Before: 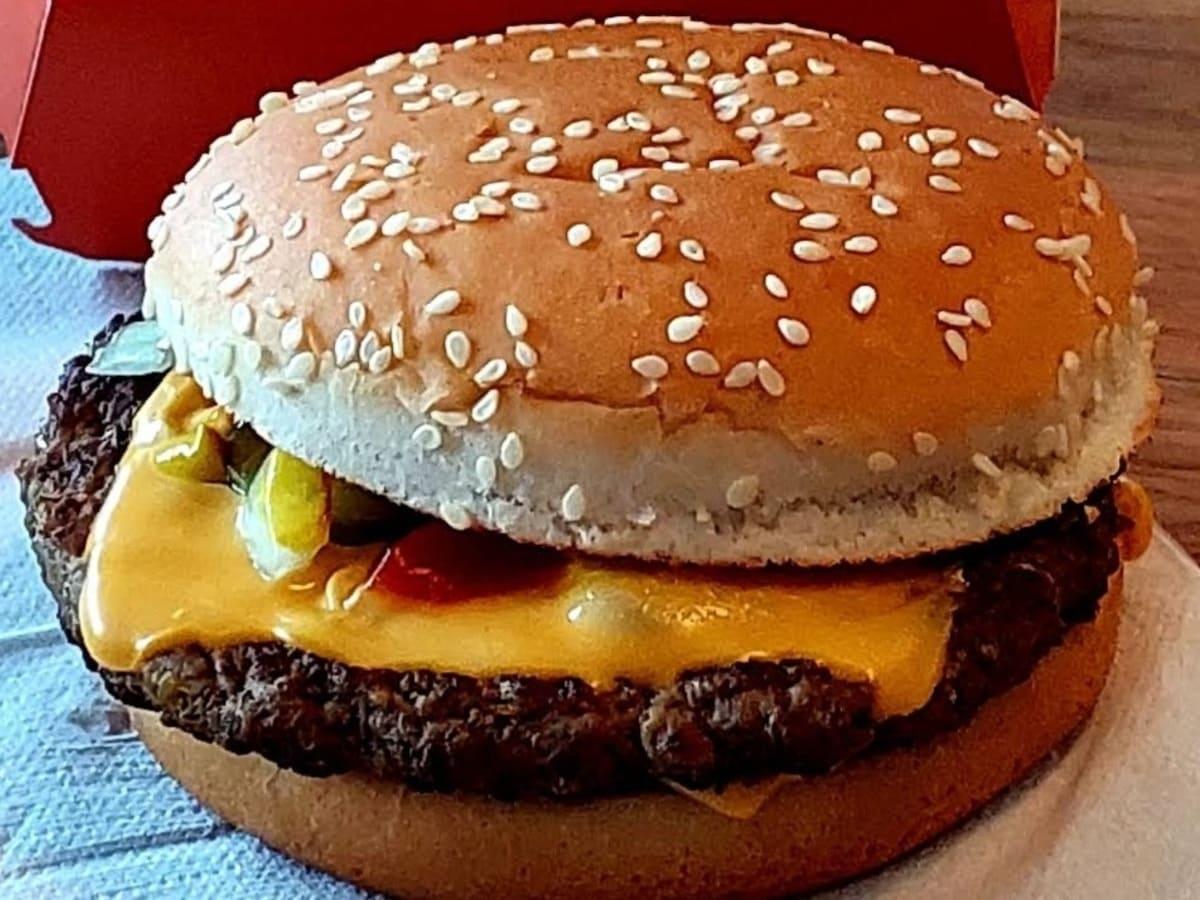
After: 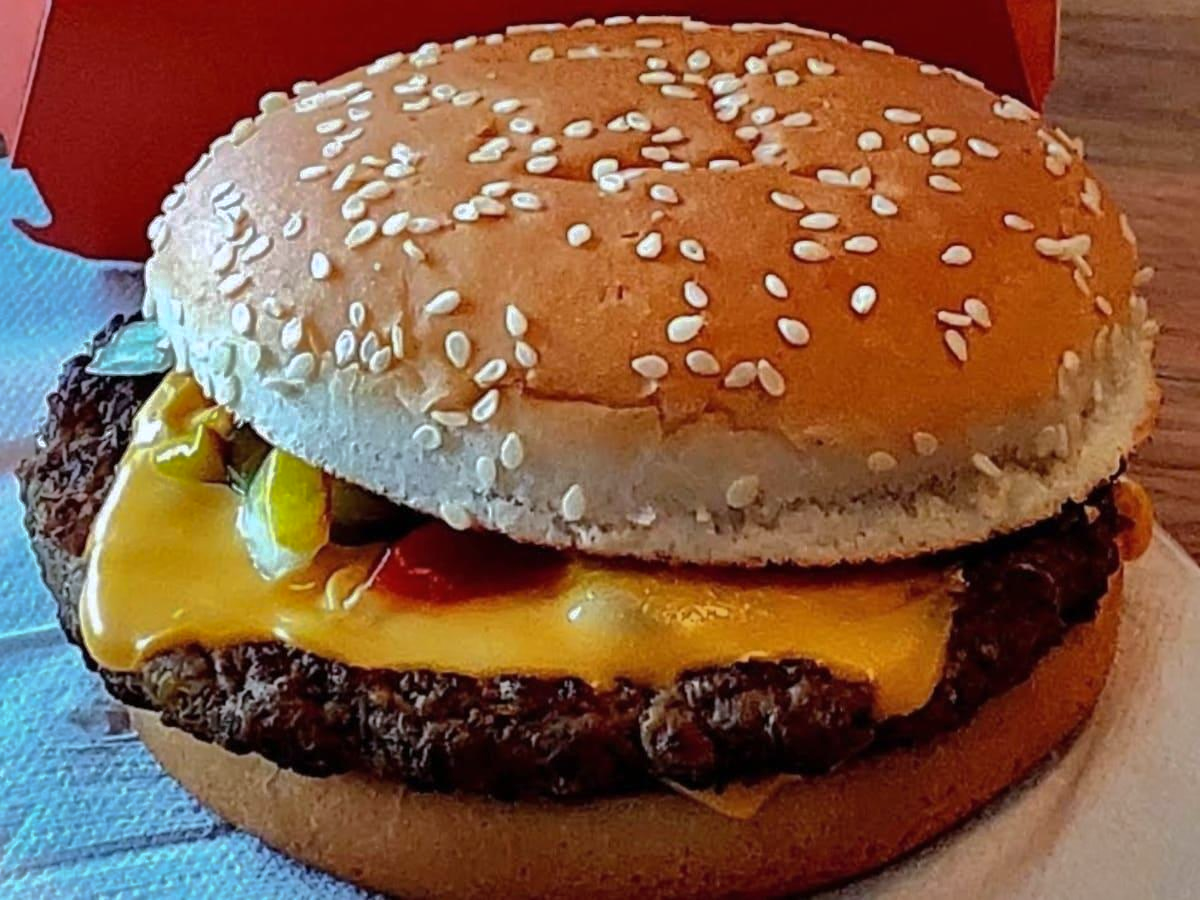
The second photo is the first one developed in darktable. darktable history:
white balance: red 0.974, blue 1.044
shadows and highlights: shadows 25, highlights -70
